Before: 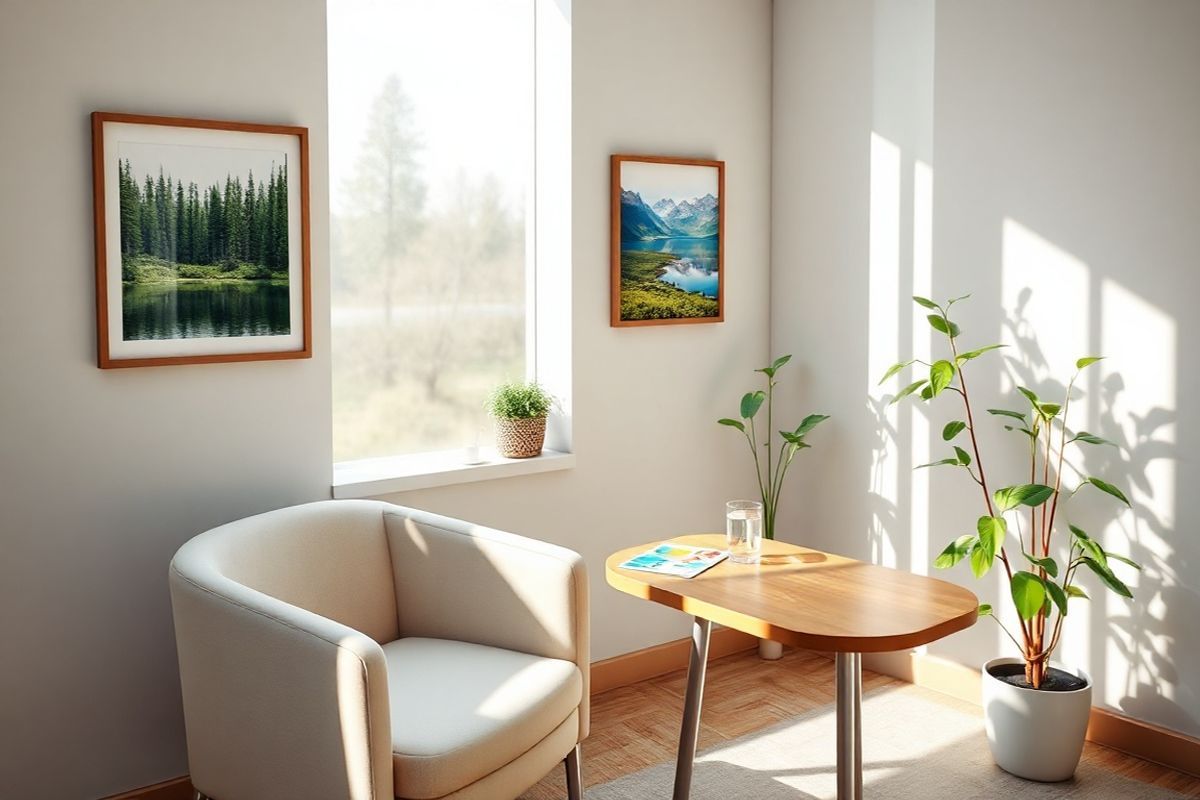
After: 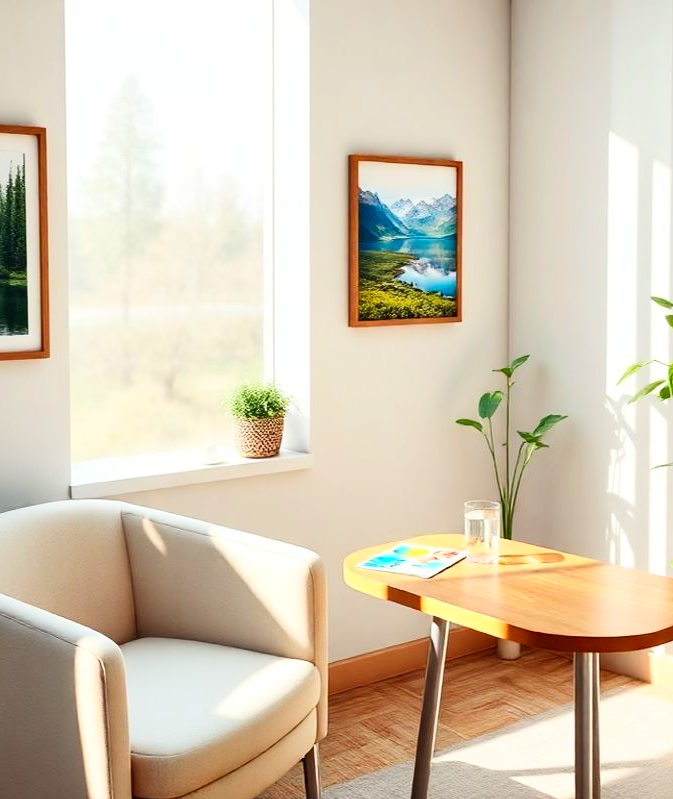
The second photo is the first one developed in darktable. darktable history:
contrast brightness saturation: contrast 0.232, brightness 0.114, saturation 0.291
crop: left 21.836%, right 22.042%, bottom 0.014%
tone equalizer: mask exposure compensation -0.487 EV
